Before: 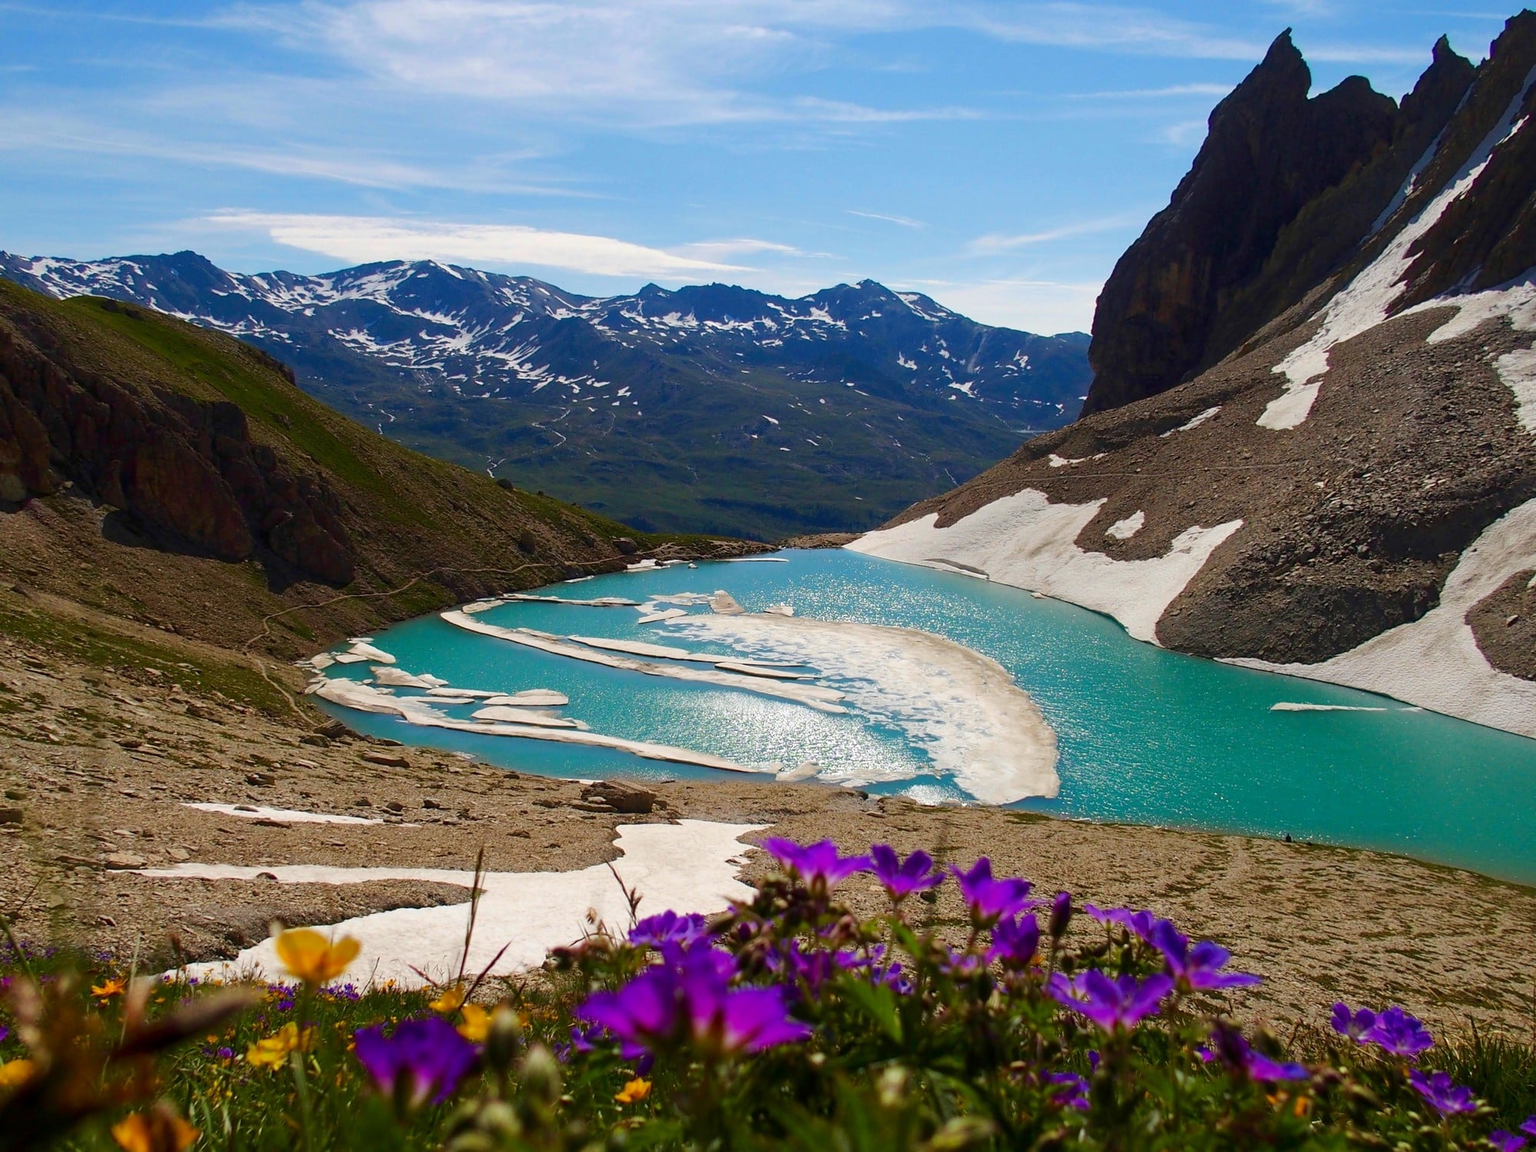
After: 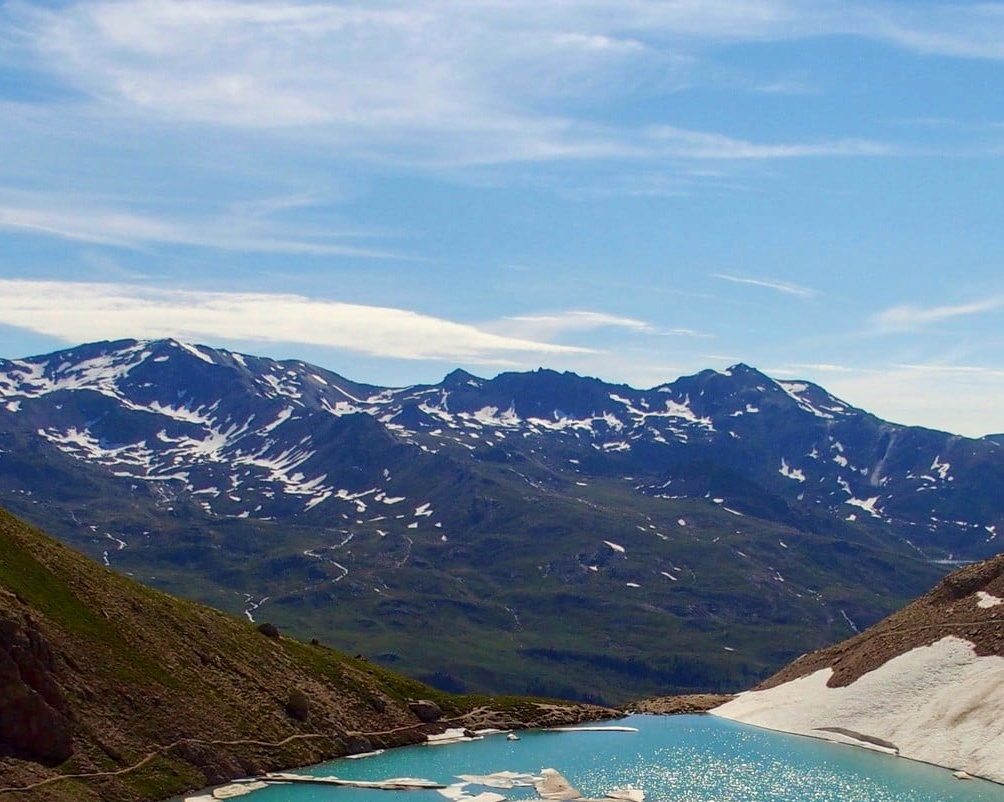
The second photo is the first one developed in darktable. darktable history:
color correction: highlights a* -1.16, highlights b* 4.44, shadows a* 3.62
crop: left 19.479%, right 30.306%, bottom 46.481%
local contrast: on, module defaults
